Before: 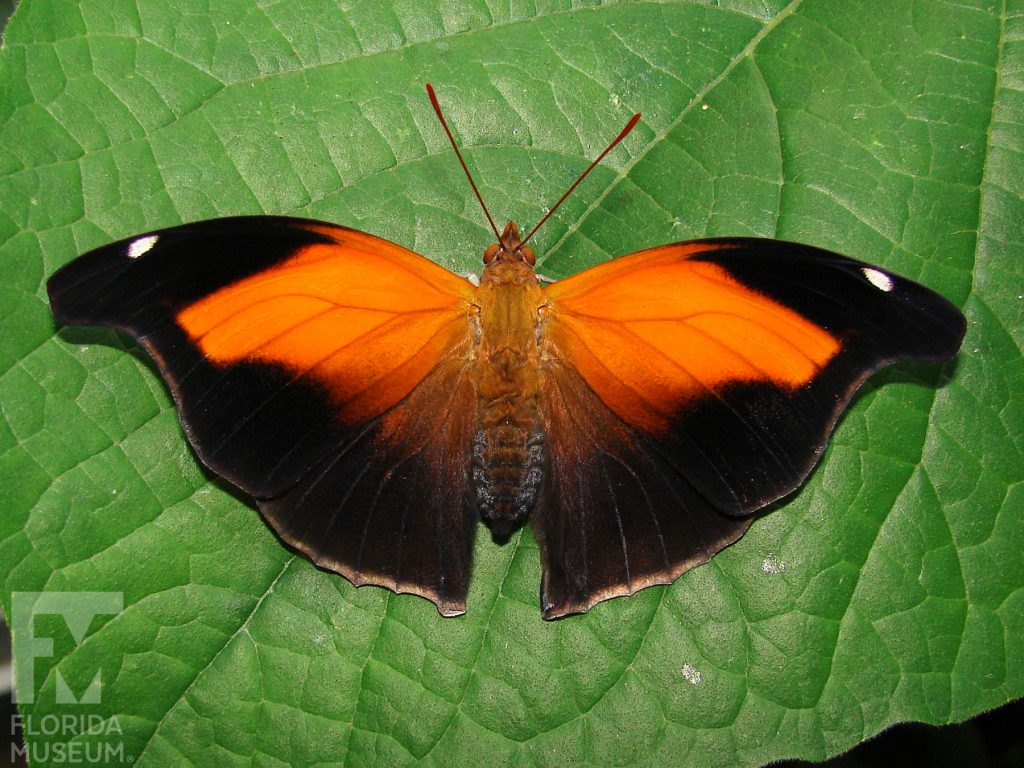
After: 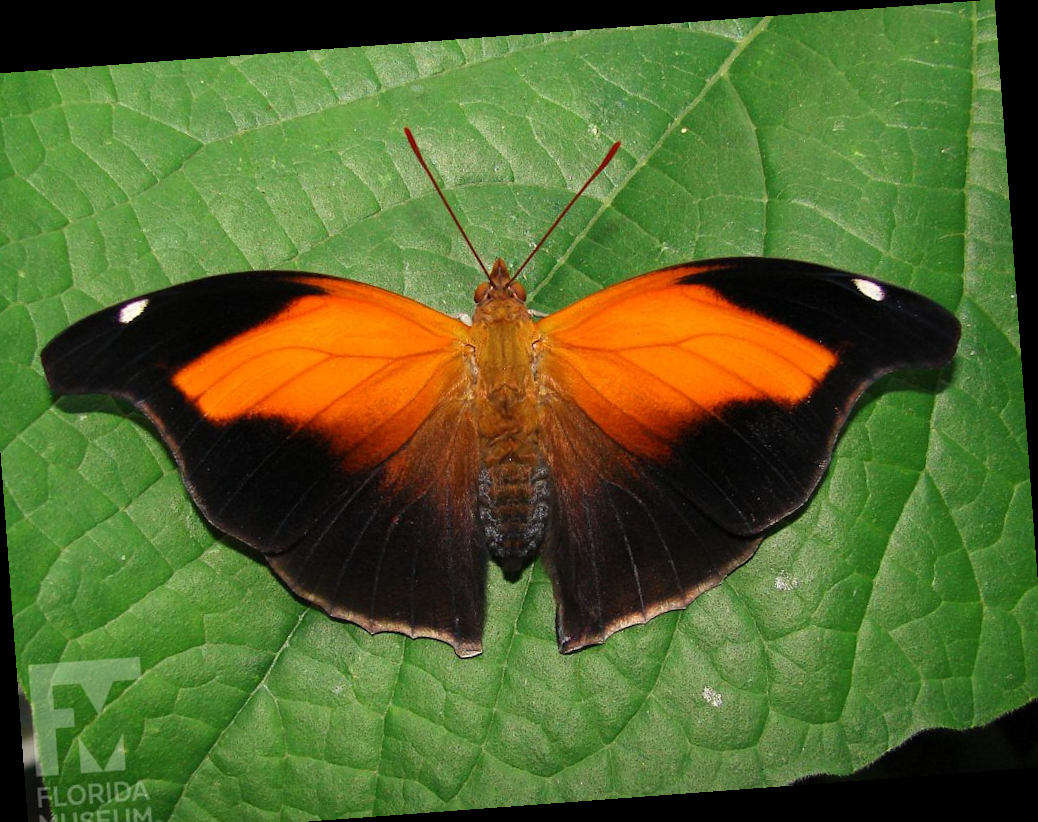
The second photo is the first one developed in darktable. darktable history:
crop and rotate: left 2.536%, right 1.107%, bottom 2.246%
rotate and perspective: rotation -4.25°, automatic cropping off
